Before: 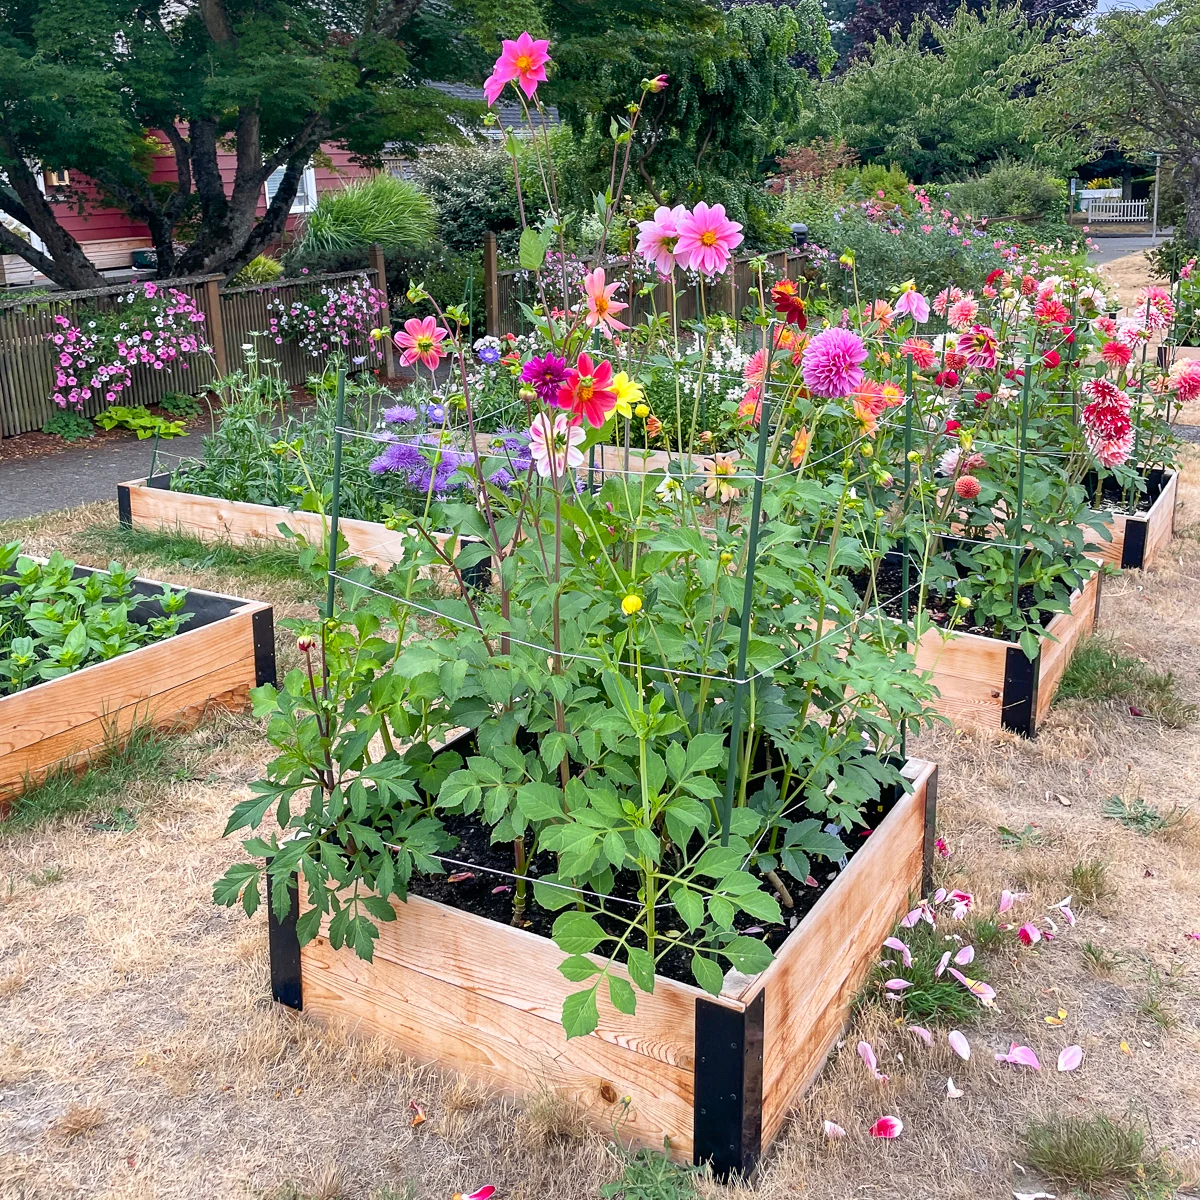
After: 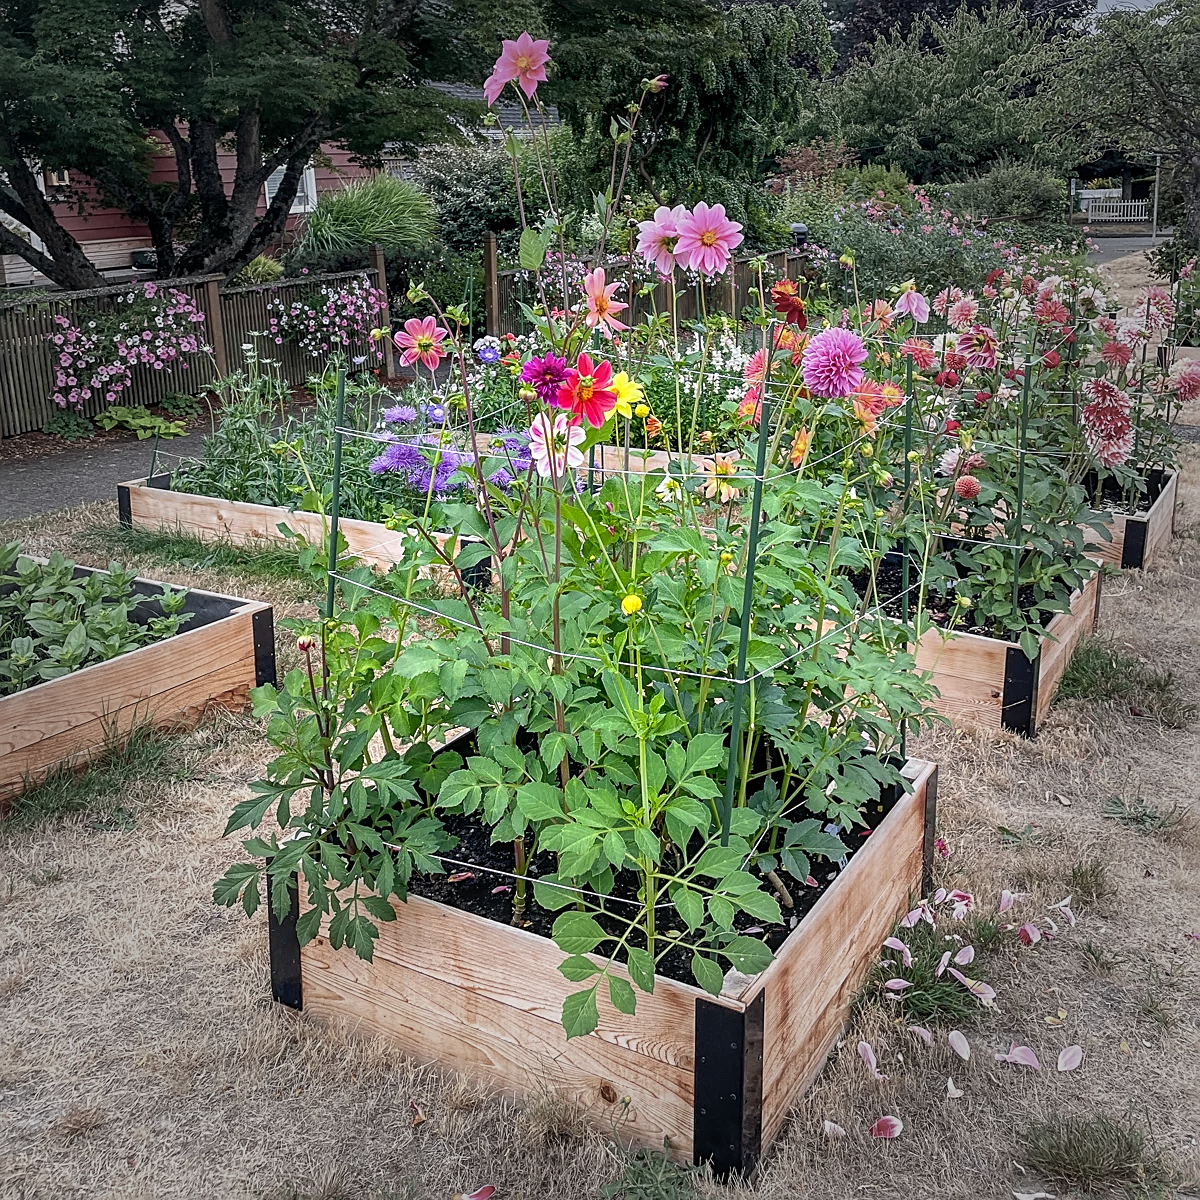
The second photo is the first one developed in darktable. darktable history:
local contrast: on, module defaults
vignetting: fall-off start 32.91%, fall-off radius 64.82%, width/height ratio 0.951
sharpen: on, module defaults
